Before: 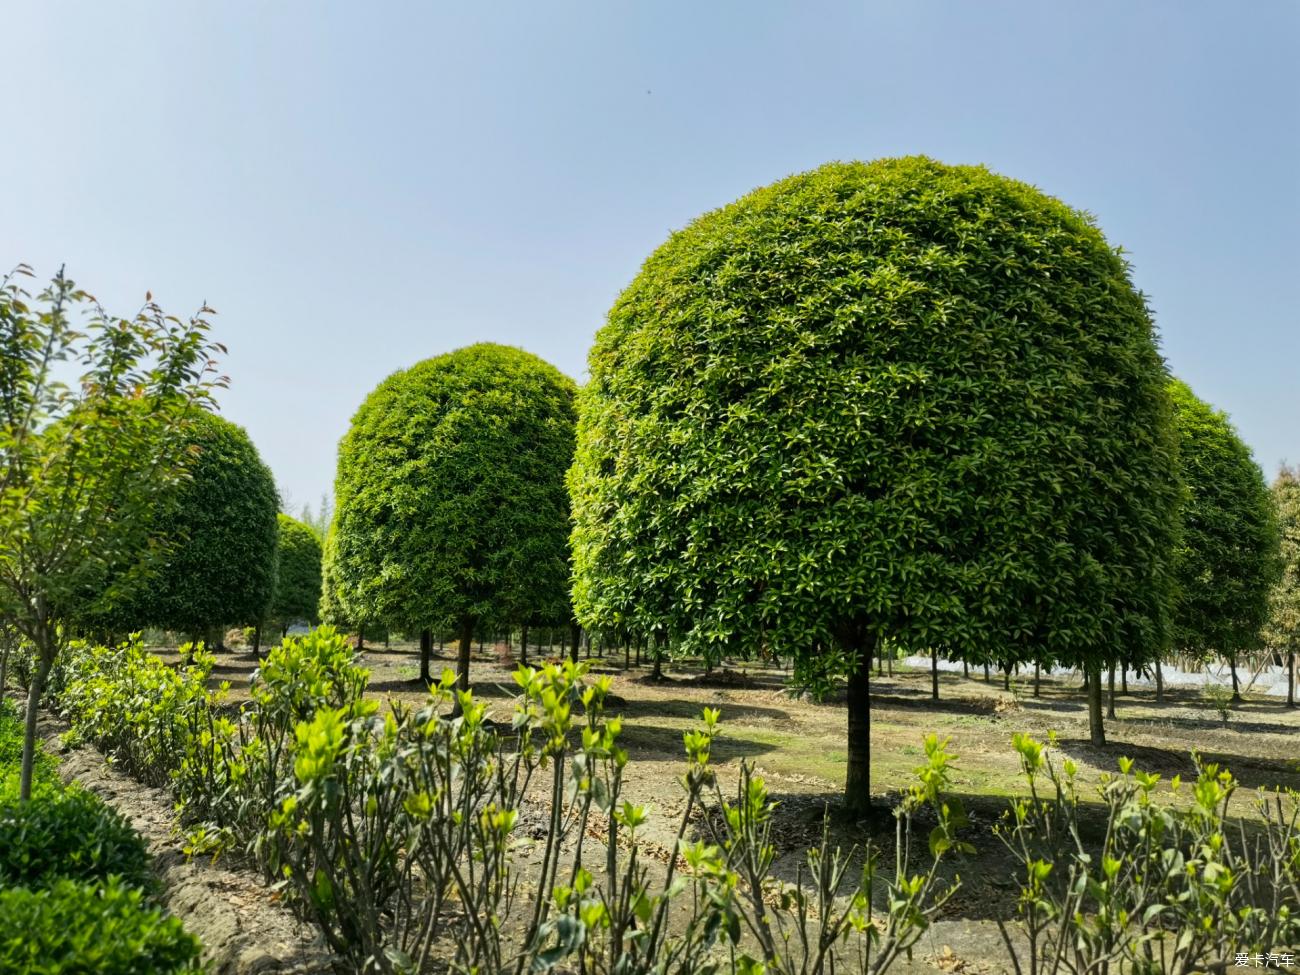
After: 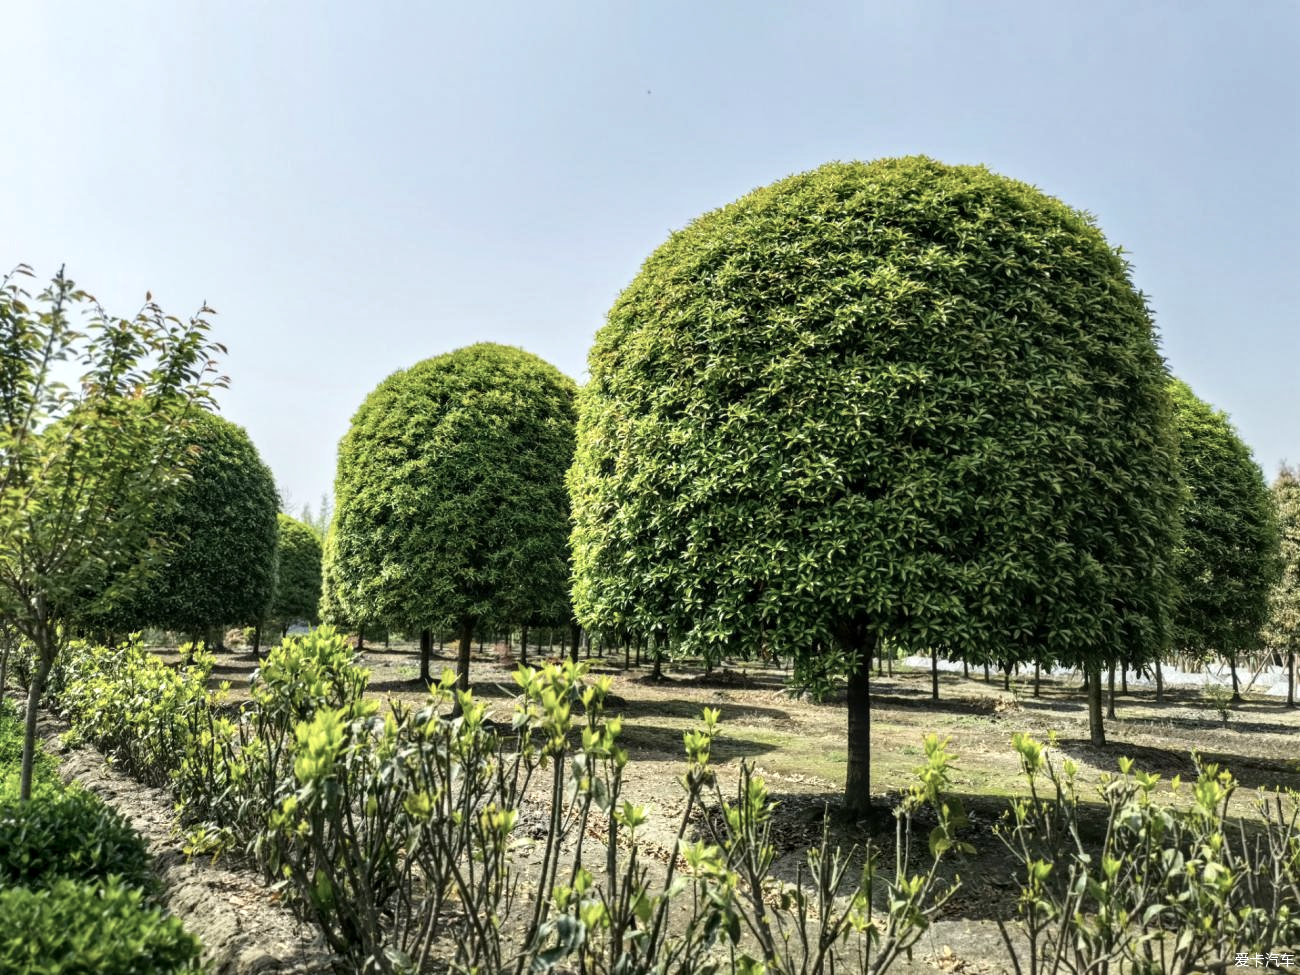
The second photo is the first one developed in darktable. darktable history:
tone equalizer: on, module defaults
local contrast: on, module defaults
contrast brightness saturation: contrast 0.1, saturation -0.3
exposure: black level correction 0, exposure 0.3 EV, compensate highlight preservation false
